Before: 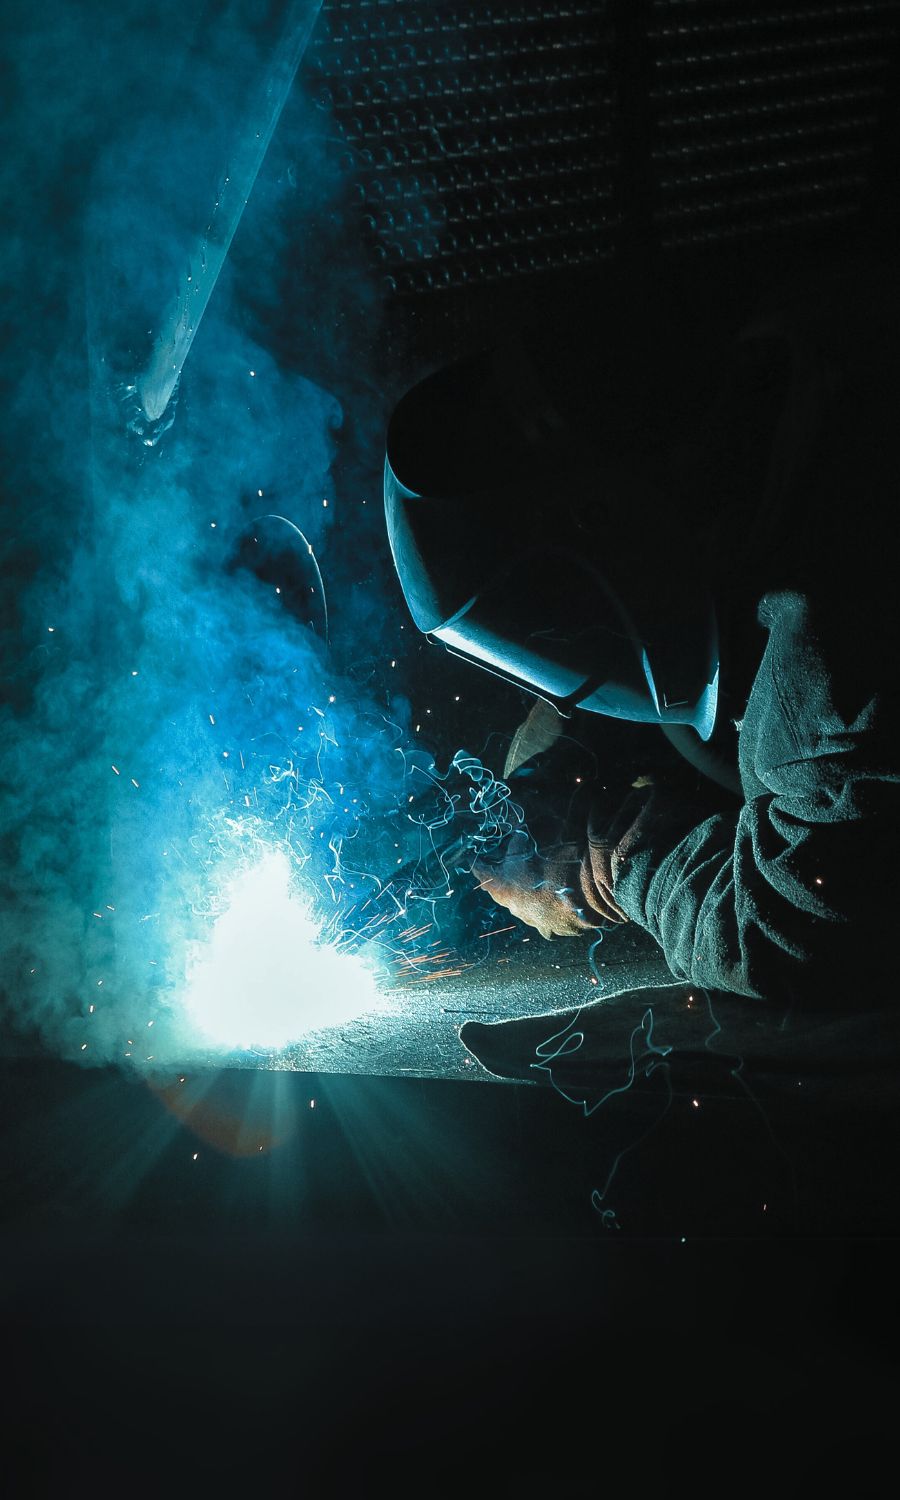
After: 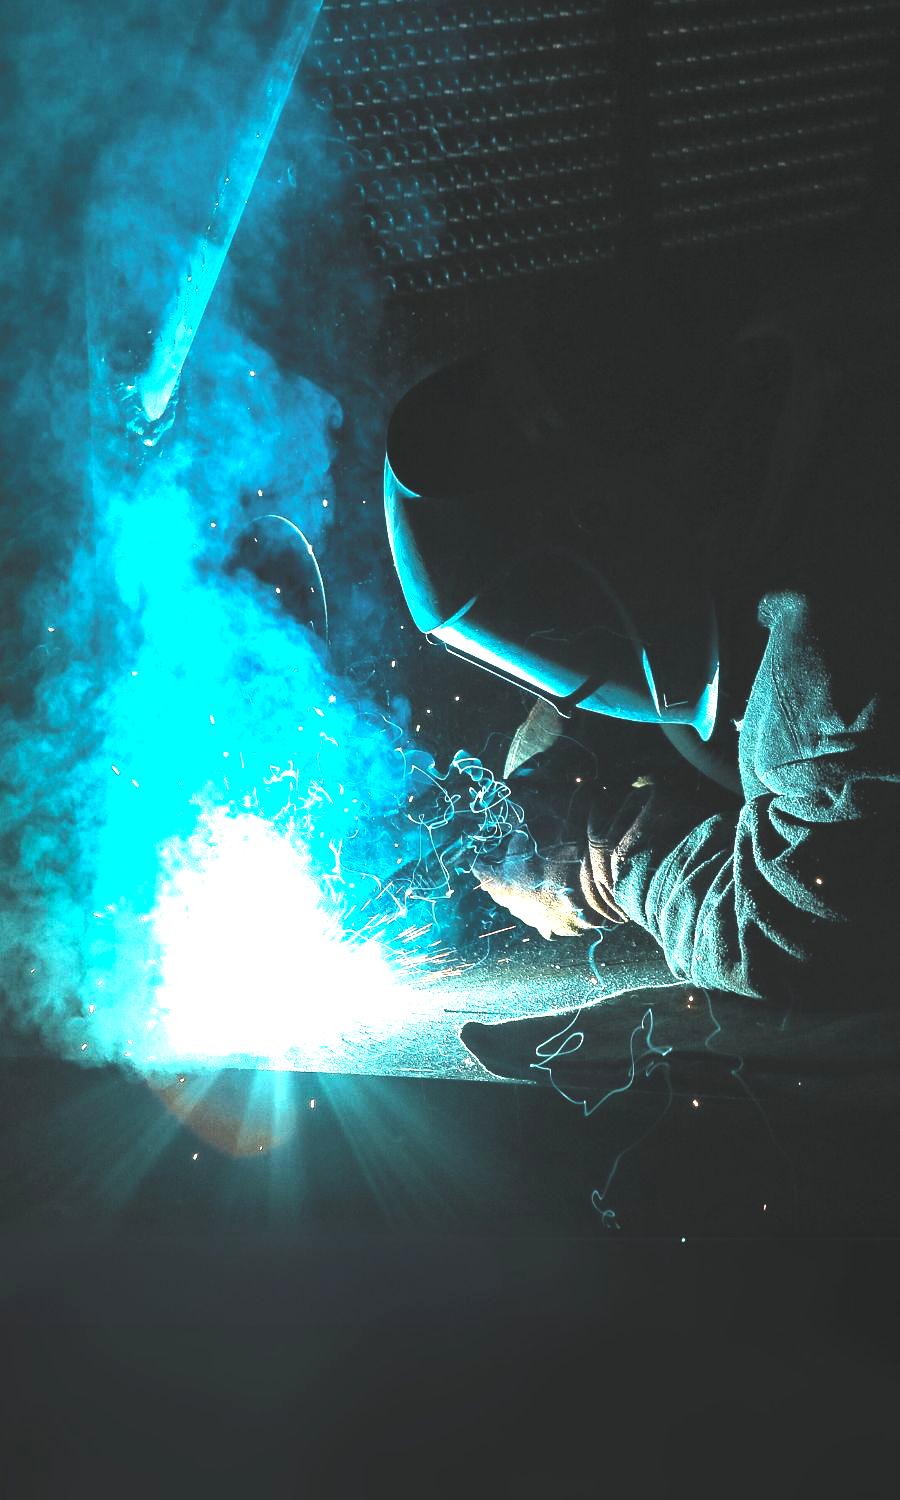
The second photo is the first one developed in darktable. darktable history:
contrast brightness saturation: contrast -0.251, saturation -0.427
color balance rgb: linear chroma grading › global chroma 14.415%, perceptual saturation grading › global saturation 25.11%, perceptual brilliance grading › global brilliance 30.415%, perceptual brilliance grading › highlights 49.707%, perceptual brilliance grading › mid-tones 49.597%, perceptual brilliance grading › shadows -21.988%, global vibrance 11.233%
exposure: exposure 0.665 EV, compensate highlight preservation false
